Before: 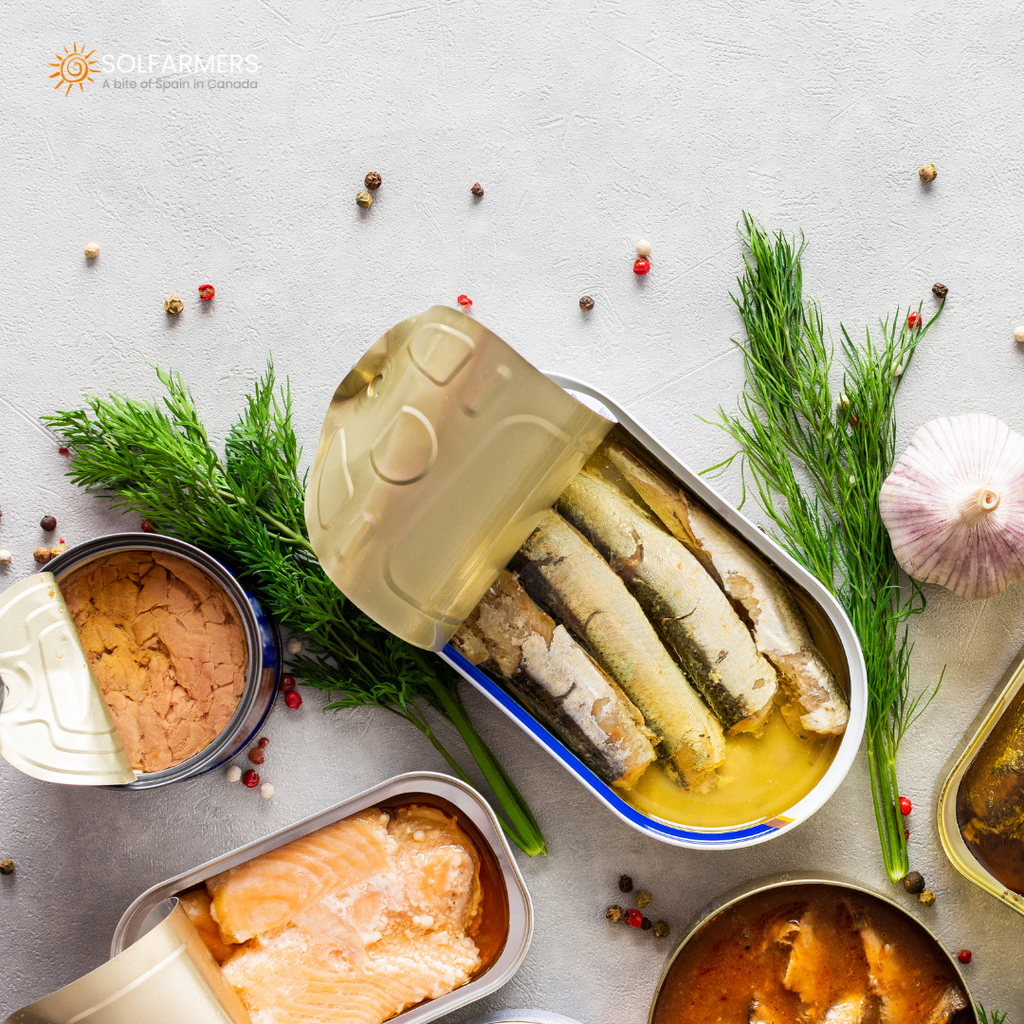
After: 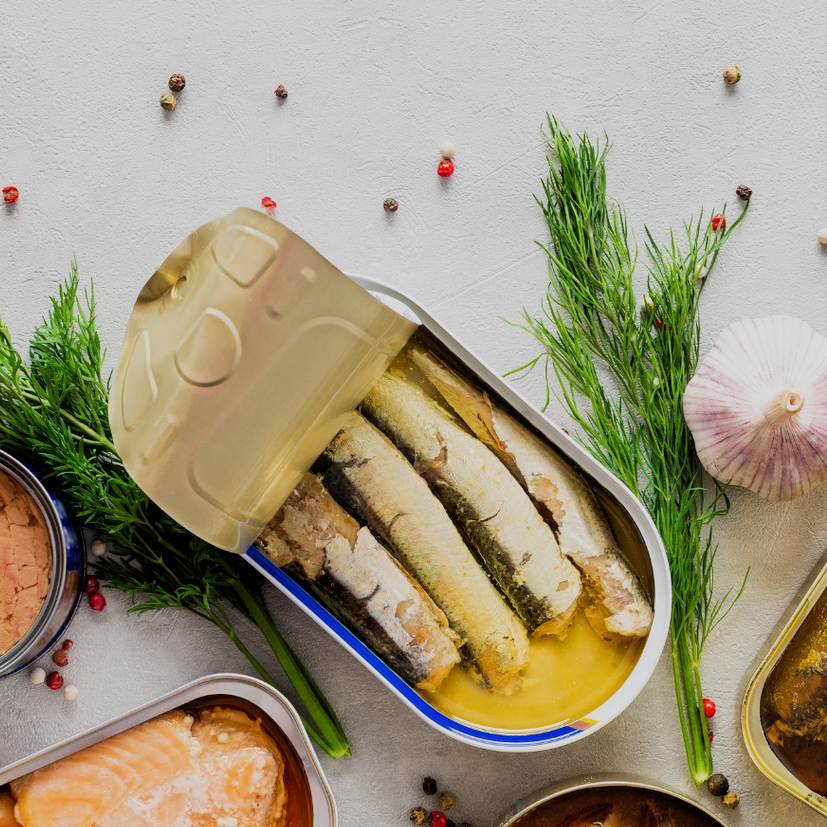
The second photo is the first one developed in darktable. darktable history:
crop: left 19.159%, top 9.58%, bottom 9.58%
filmic rgb: hardness 4.17
